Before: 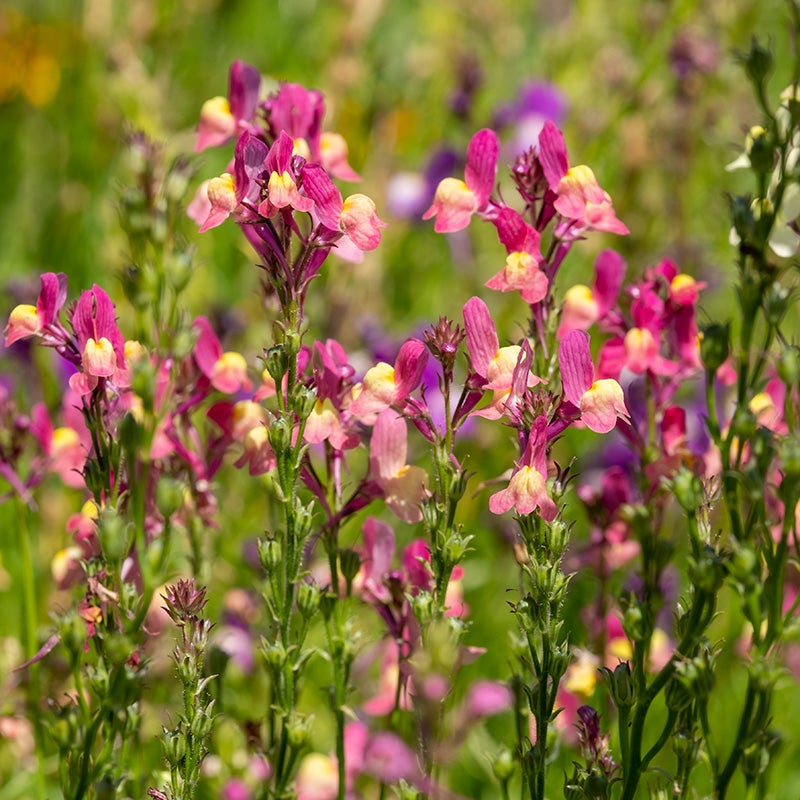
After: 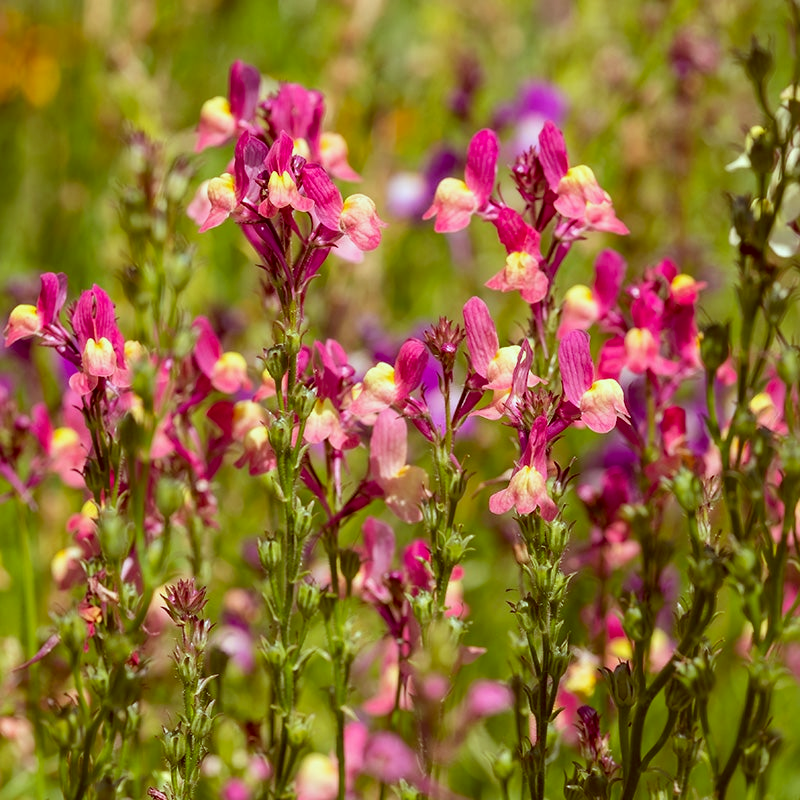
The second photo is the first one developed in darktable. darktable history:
white balance: red 0.983, blue 1.036
color correction: highlights a* -7.23, highlights b* -0.161, shadows a* 20.08, shadows b* 11.73
